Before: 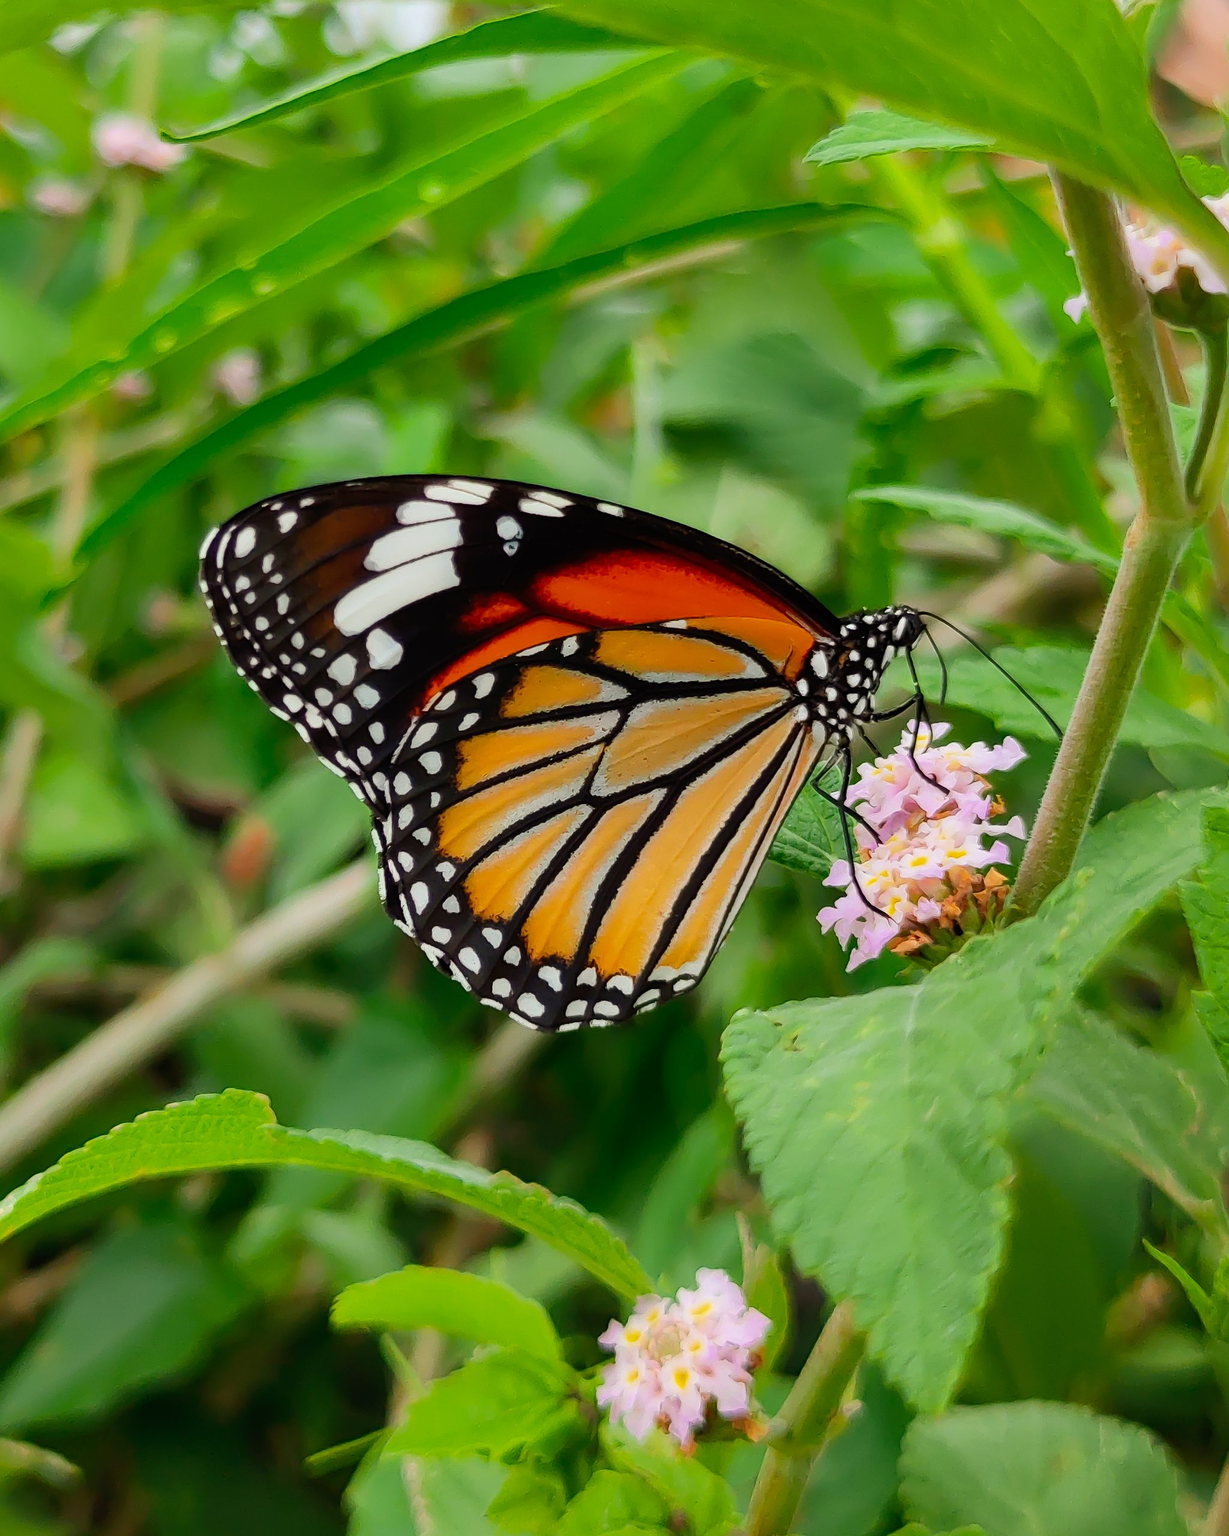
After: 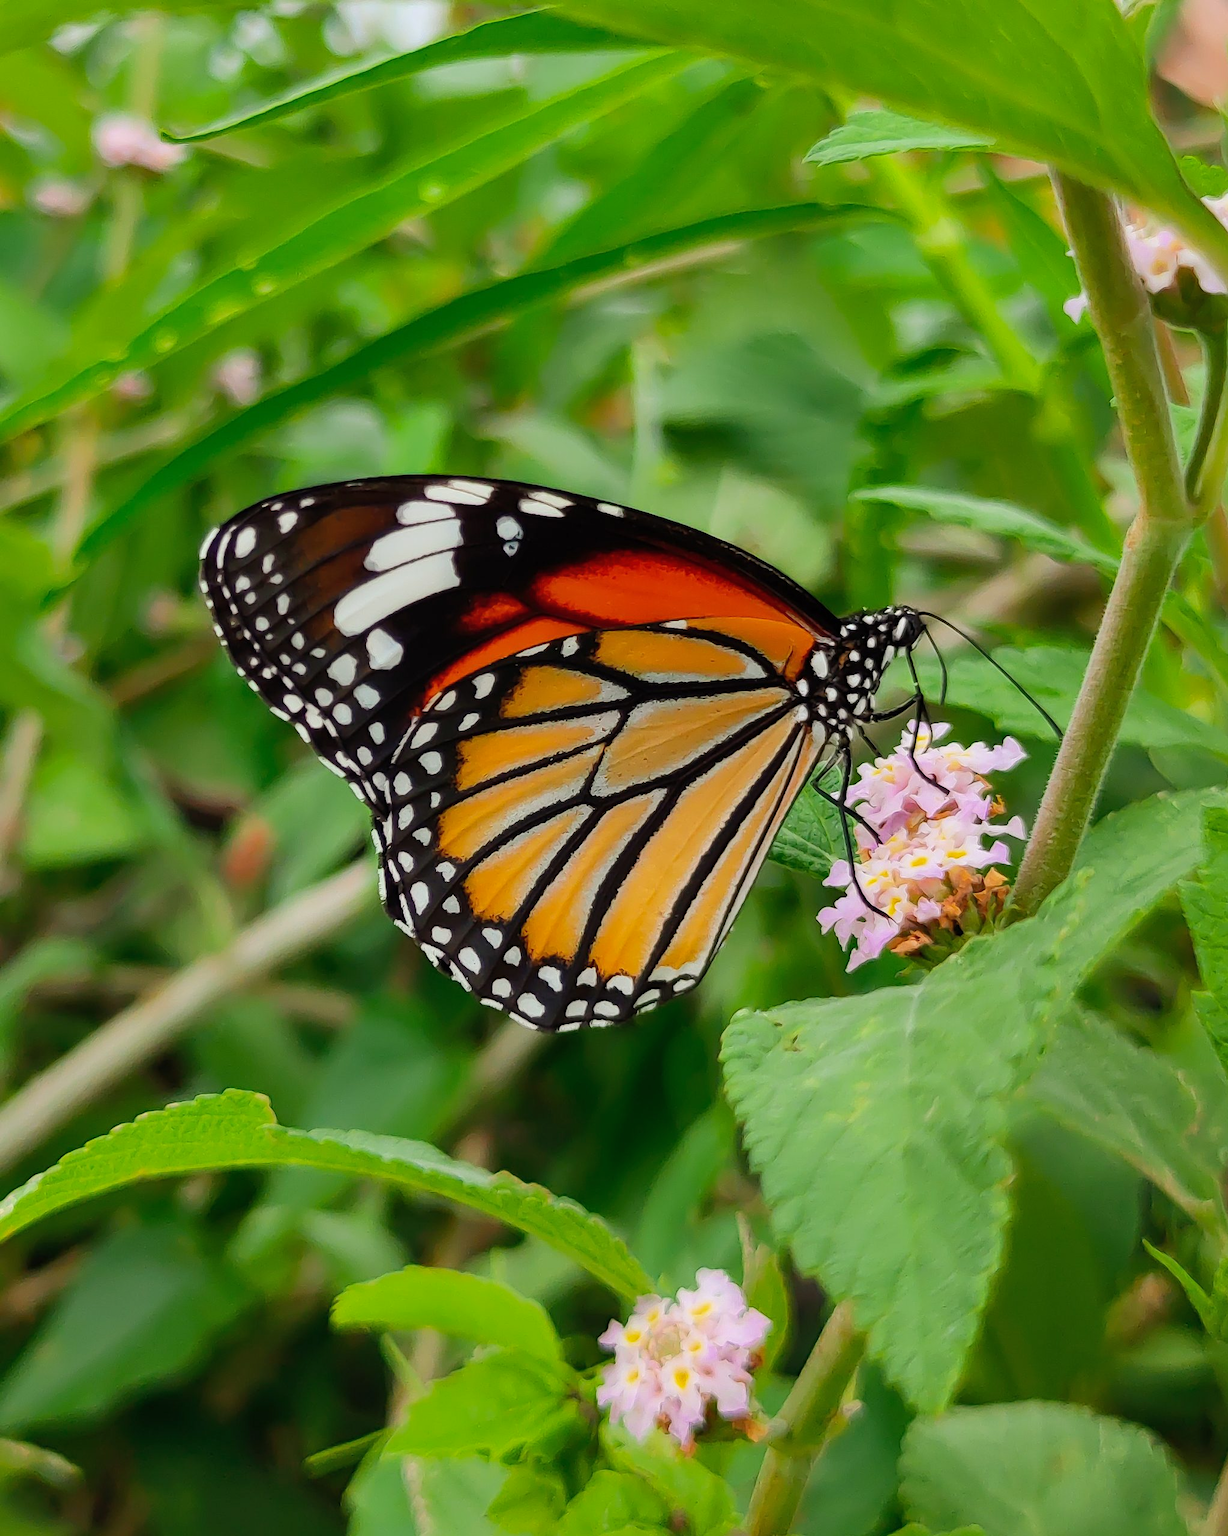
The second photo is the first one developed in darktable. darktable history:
shadows and highlights: shadows 25.9, highlights -26.1, highlights color adjustment 49.71%
